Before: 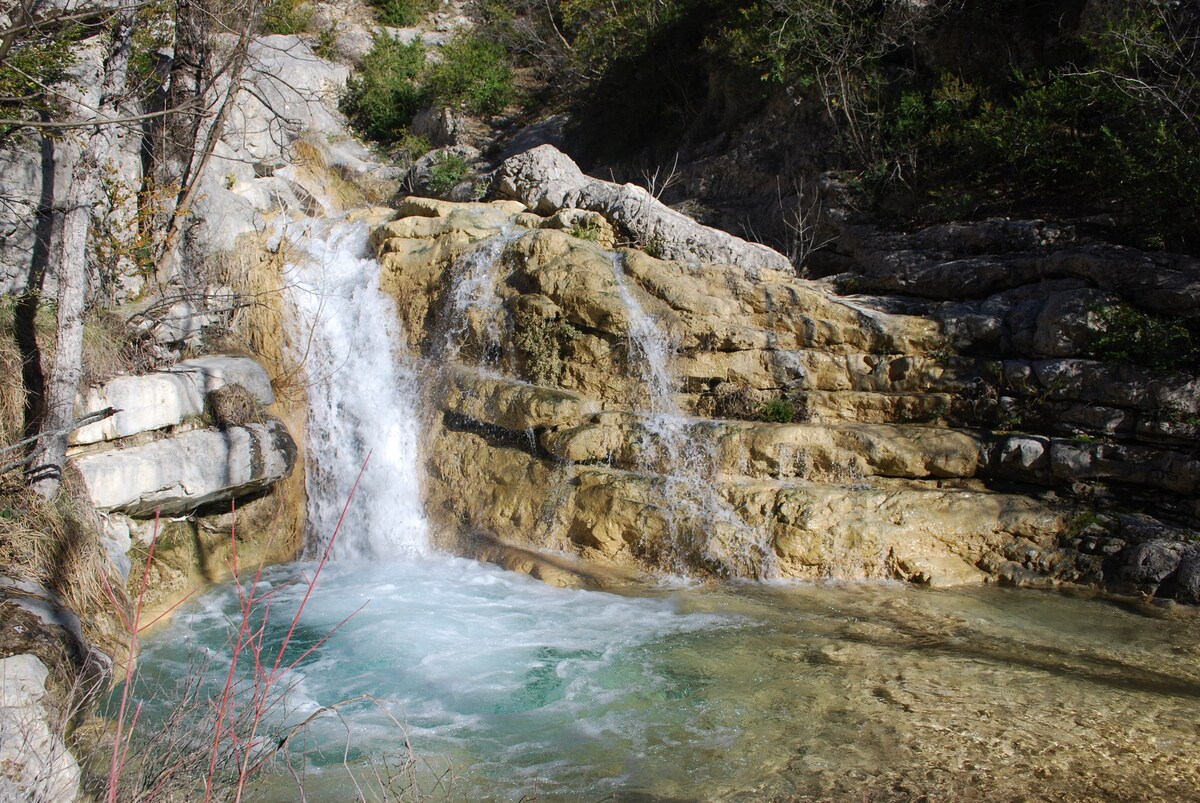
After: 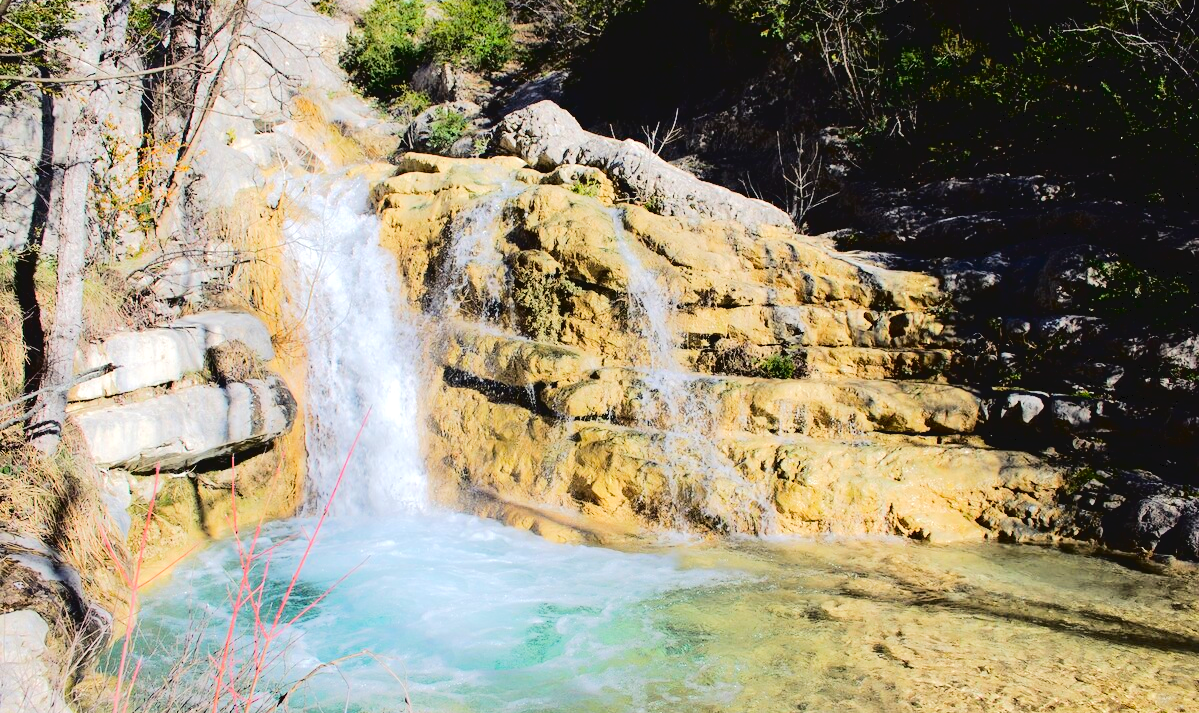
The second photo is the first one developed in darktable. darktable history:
color balance rgb: shadows lift › chroma 3.216%, shadows lift › hue 279.23°, linear chroma grading › global chroma 14.669%, perceptual saturation grading › global saturation 10.239%
tone equalizer: -7 EV 0.163 EV, -6 EV 0.594 EV, -5 EV 1.16 EV, -4 EV 1.33 EV, -3 EV 1.17 EV, -2 EV 0.6 EV, -1 EV 0.16 EV, edges refinement/feathering 500, mask exposure compensation -1.57 EV, preserve details no
tone curve: curves: ch0 [(0, 0) (0.003, 0.048) (0.011, 0.048) (0.025, 0.048) (0.044, 0.049) (0.069, 0.048) (0.1, 0.052) (0.136, 0.071) (0.177, 0.109) (0.224, 0.157) (0.277, 0.233) (0.335, 0.32) (0.399, 0.404) (0.468, 0.496) (0.543, 0.582) (0.623, 0.653) (0.709, 0.738) (0.801, 0.811) (0.898, 0.895) (1, 1)], color space Lab, independent channels, preserve colors none
crop and rotate: top 5.494%, bottom 5.657%
